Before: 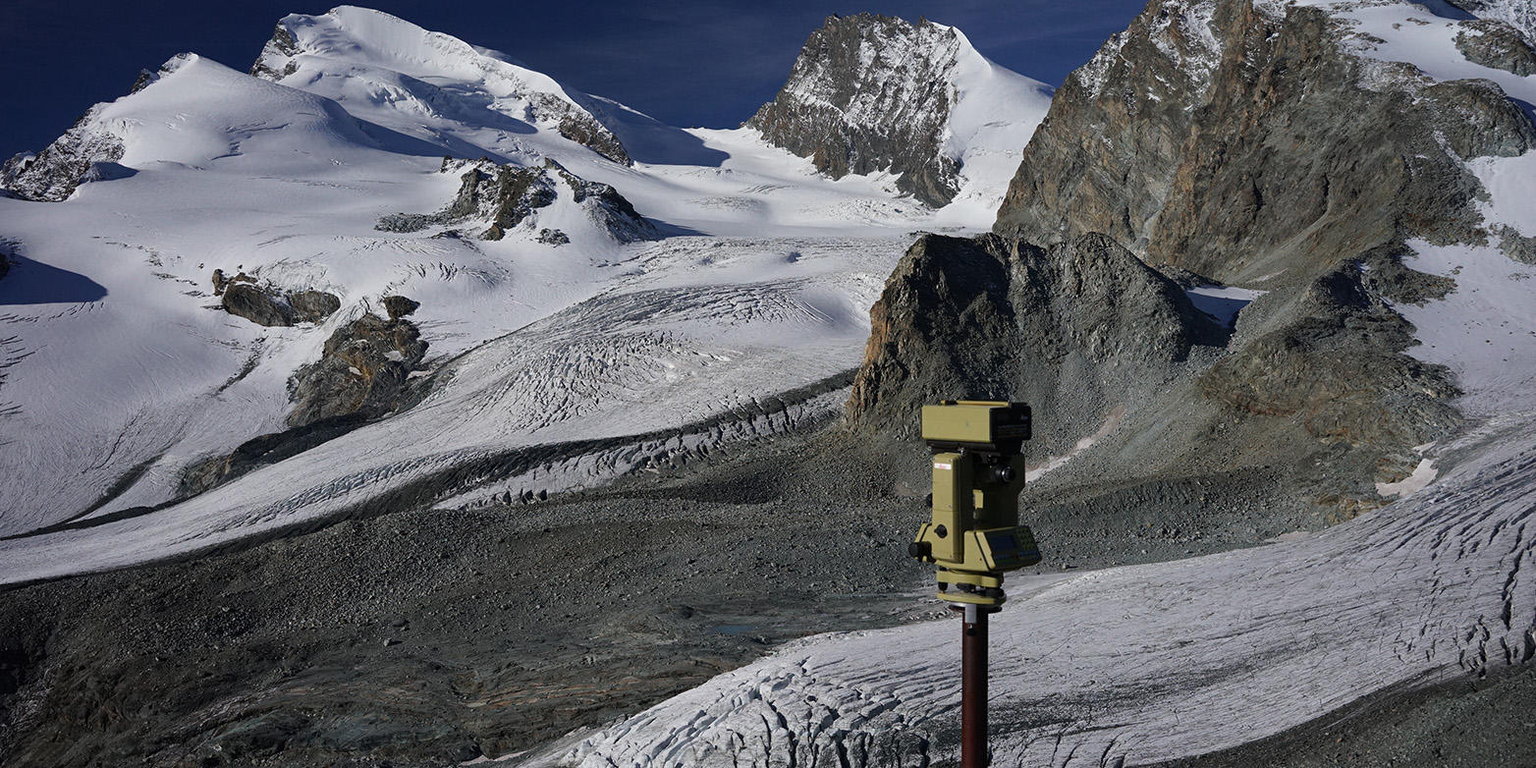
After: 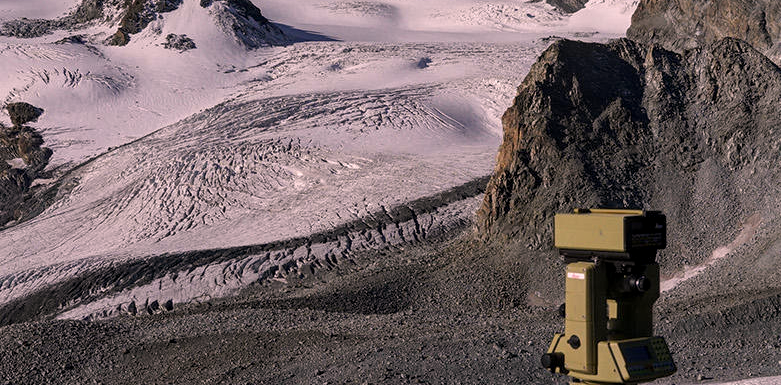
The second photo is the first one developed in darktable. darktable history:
crop: left 24.557%, top 25.457%, right 25.456%, bottom 25.284%
local contrast: on, module defaults
color correction: highlights a* 14.68, highlights b* 4.71
